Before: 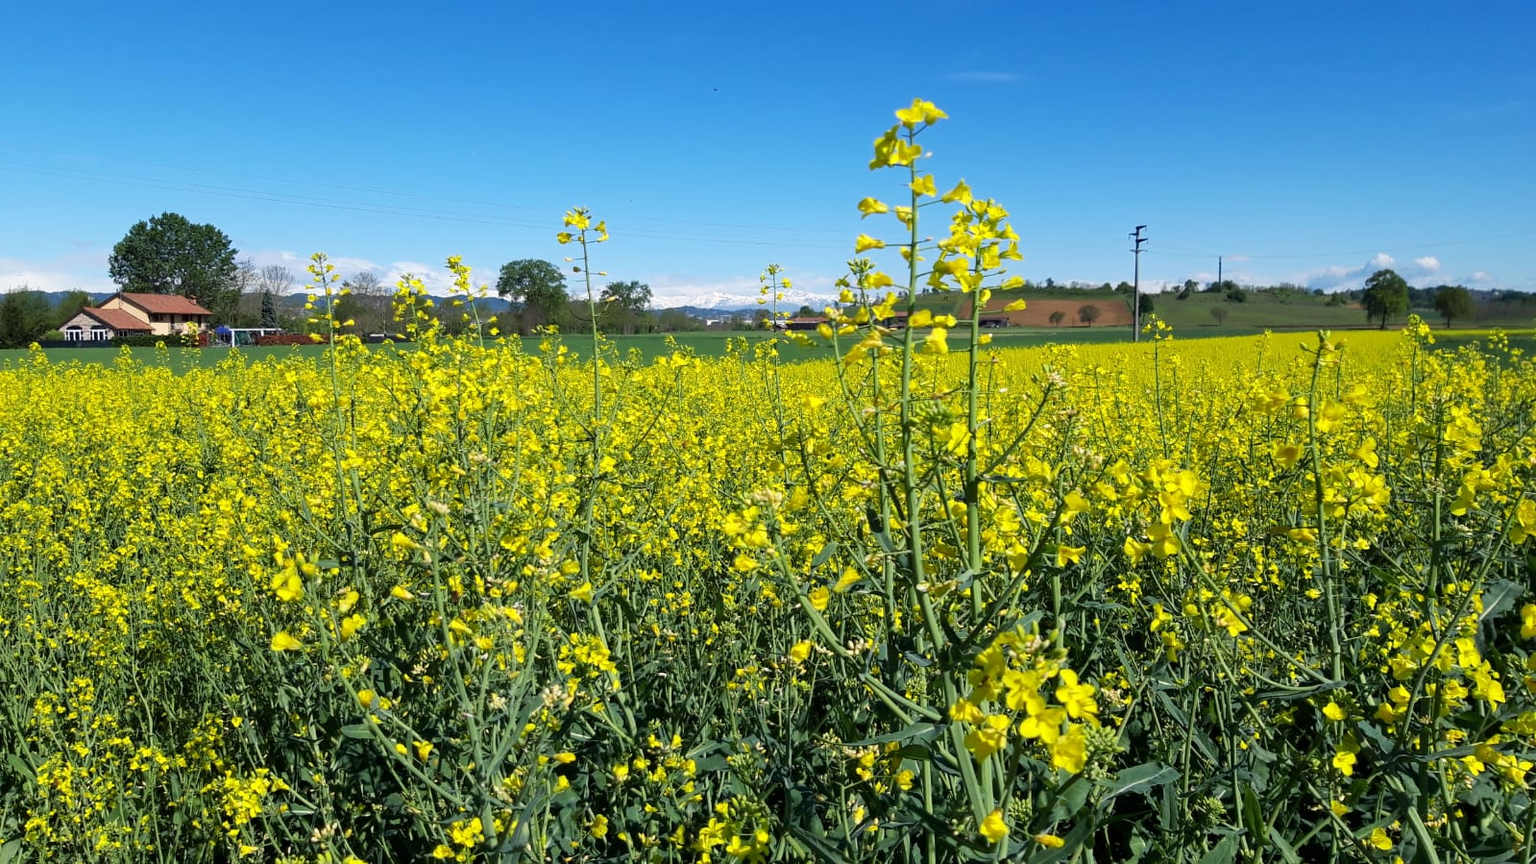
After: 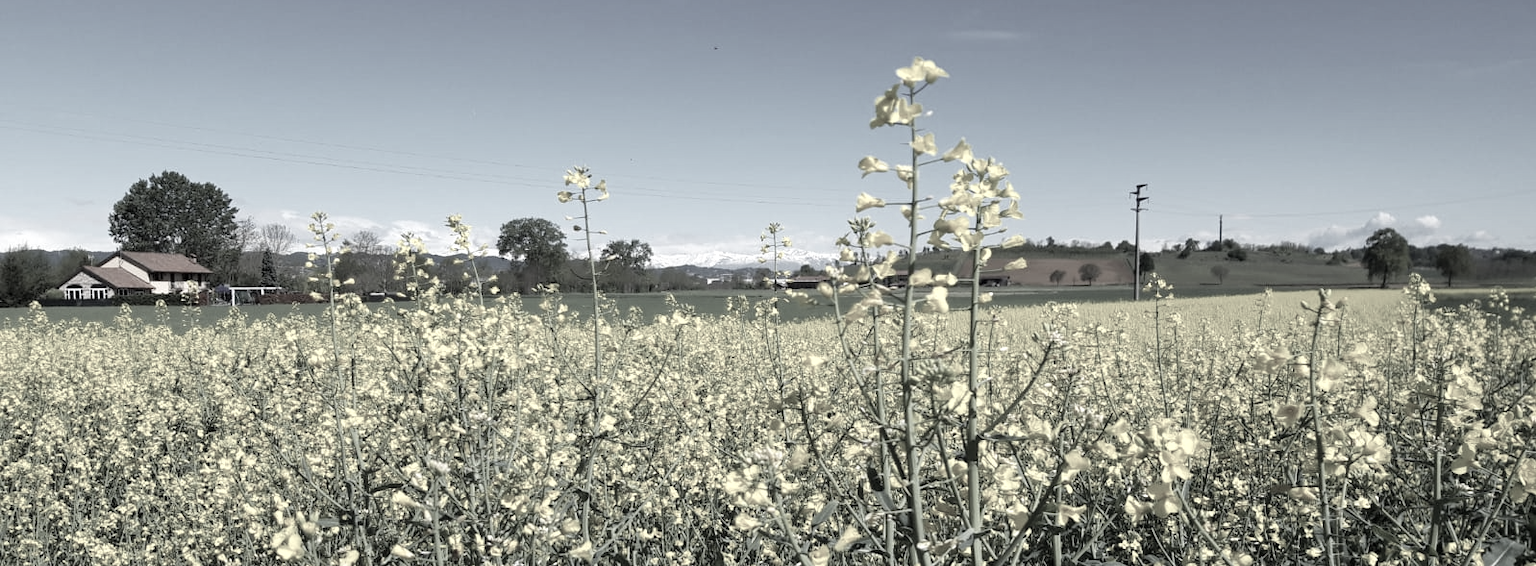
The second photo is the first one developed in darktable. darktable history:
color correction: highlights b* 0.048, saturation 0.177
crop and rotate: top 4.971%, bottom 29.455%
exposure: black level correction 0.001, exposure 0.194 EV, compensate highlight preservation false
